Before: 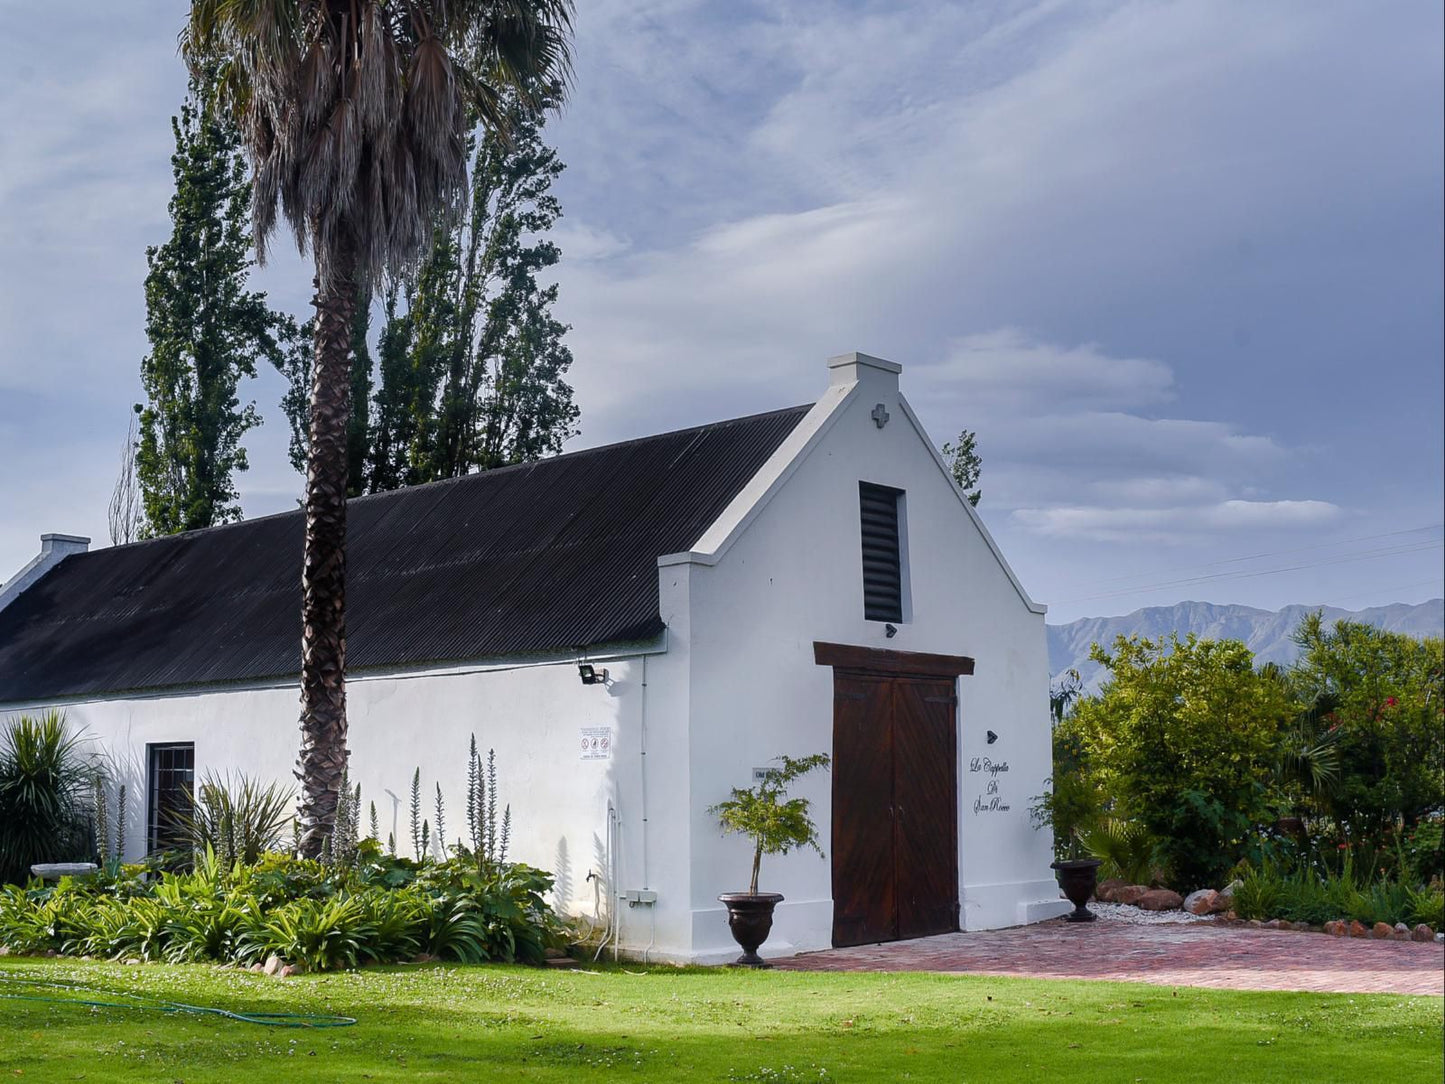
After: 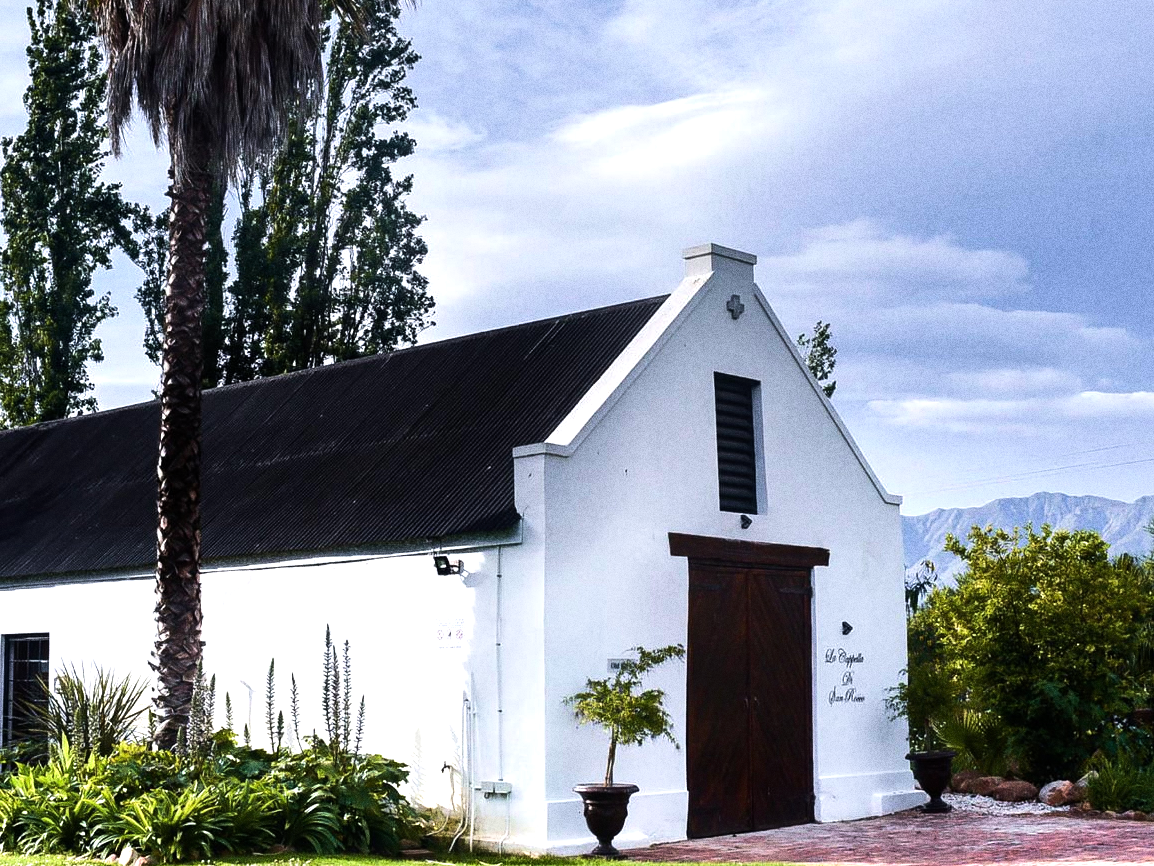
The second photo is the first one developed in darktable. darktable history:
grain: coarseness 0.09 ISO, strength 40%
velvia: on, module defaults
tone equalizer: -8 EV -1.08 EV, -7 EV -1.01 EV, -6 EV -0.867 EV, -5 EV -0.578 EV, -3 EV 0.578 EV, -2 EV 0.867 EV, -1 EV 1.01 EV, +0 EV 1.08 EV, edges refinement/feathering 500, mask exposure compensation -1.57 EV, preserve details no
crop and rotate: left 10.071%, top 10.071%, right 10.02%, bottom 10.02%
